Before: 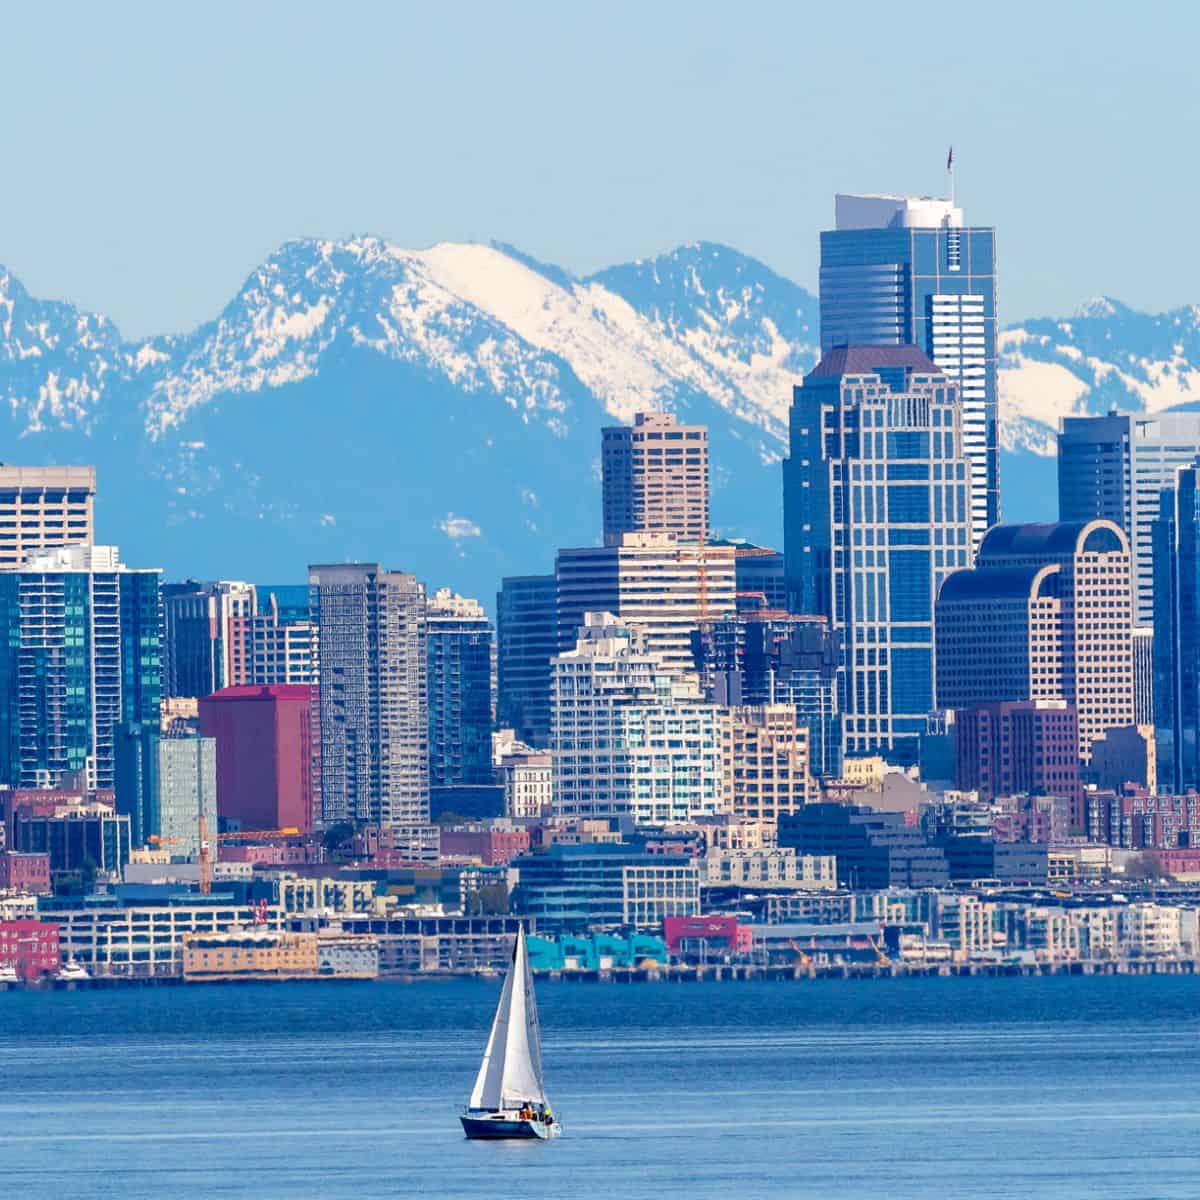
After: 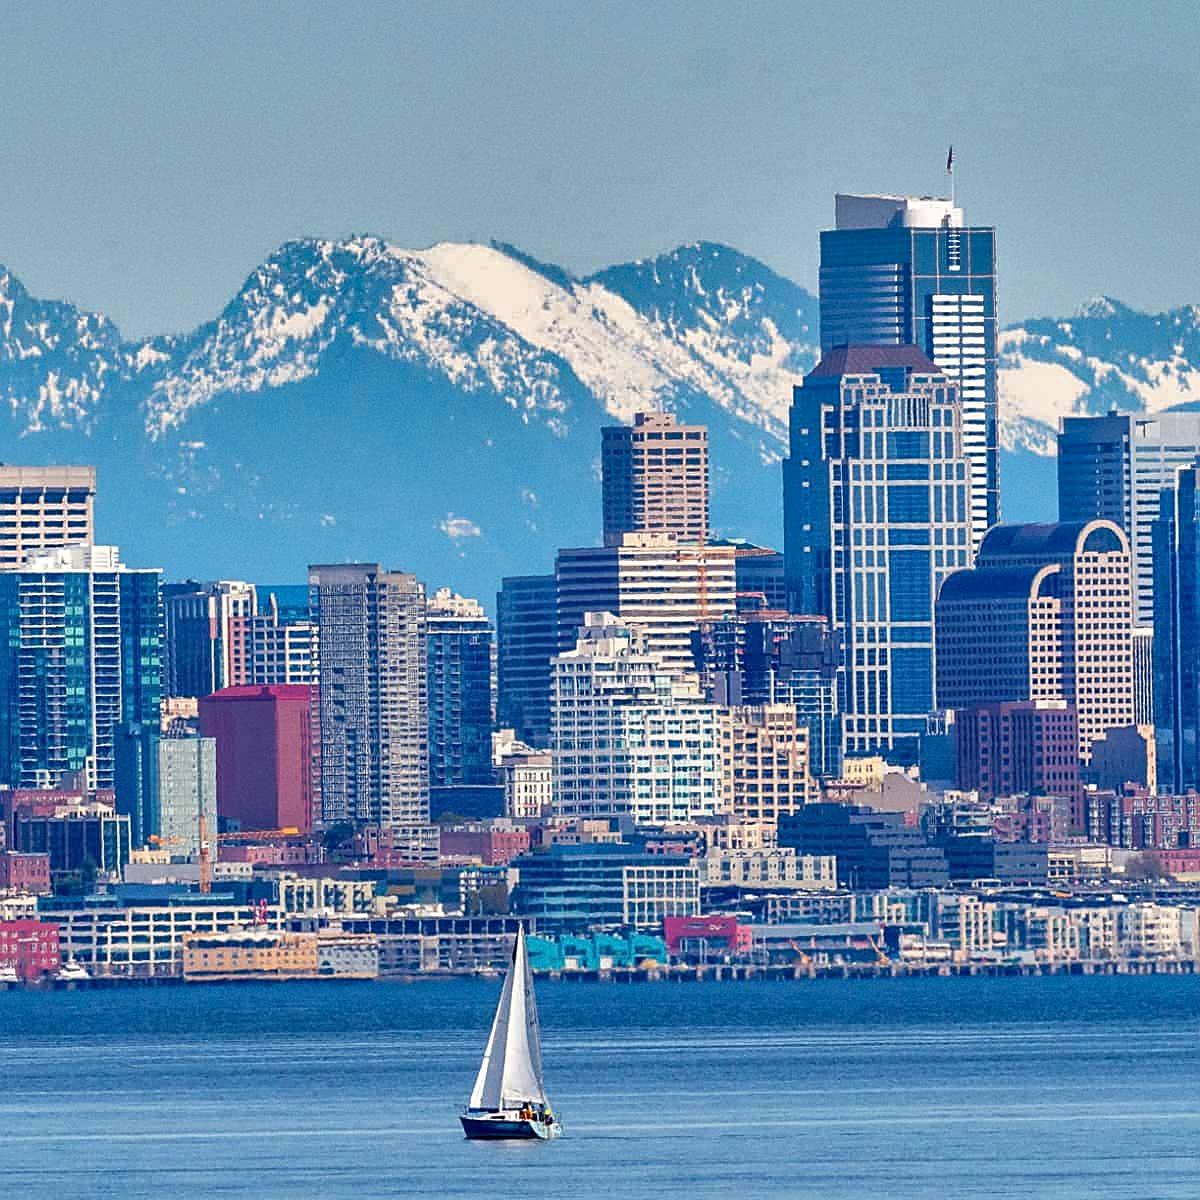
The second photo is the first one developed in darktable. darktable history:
white balance: emerald 1
grain: coarseness 14.57 ISO, strength 8.8%
shadows and highlights: radius 108.52, shadows 44.07, highlights -67.8, low approximation 0.01, soften with gaussian
sharpen: on, module defaults
